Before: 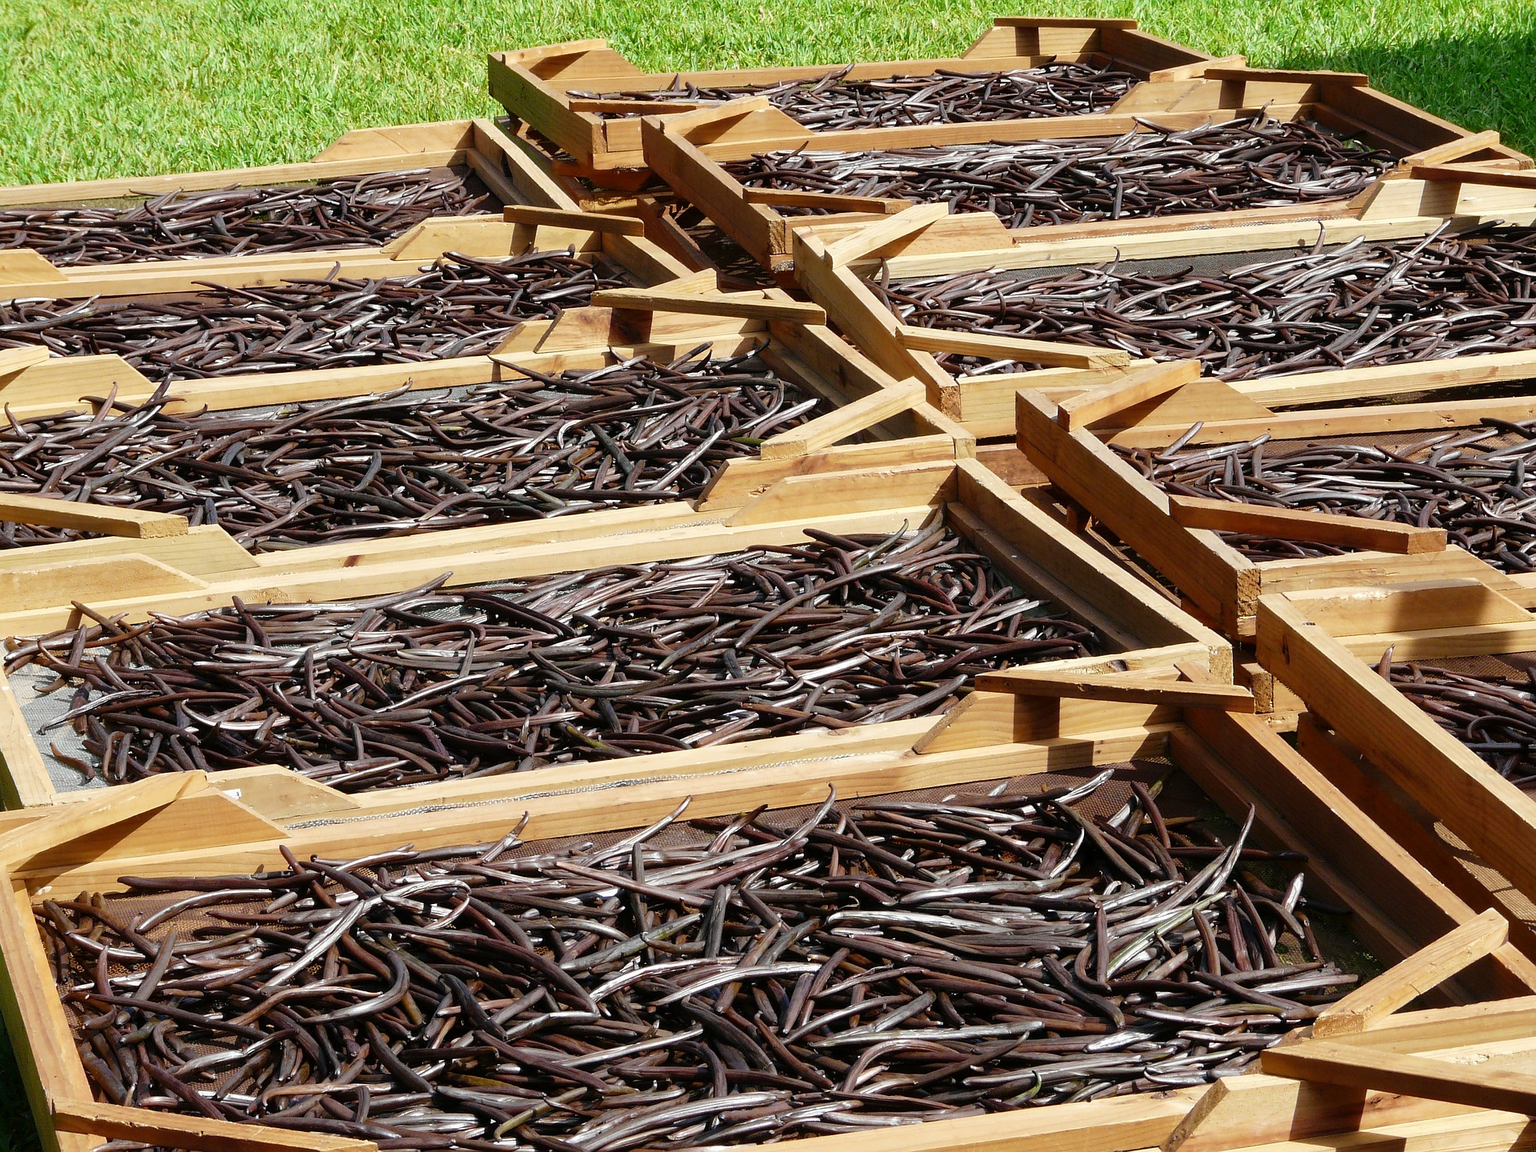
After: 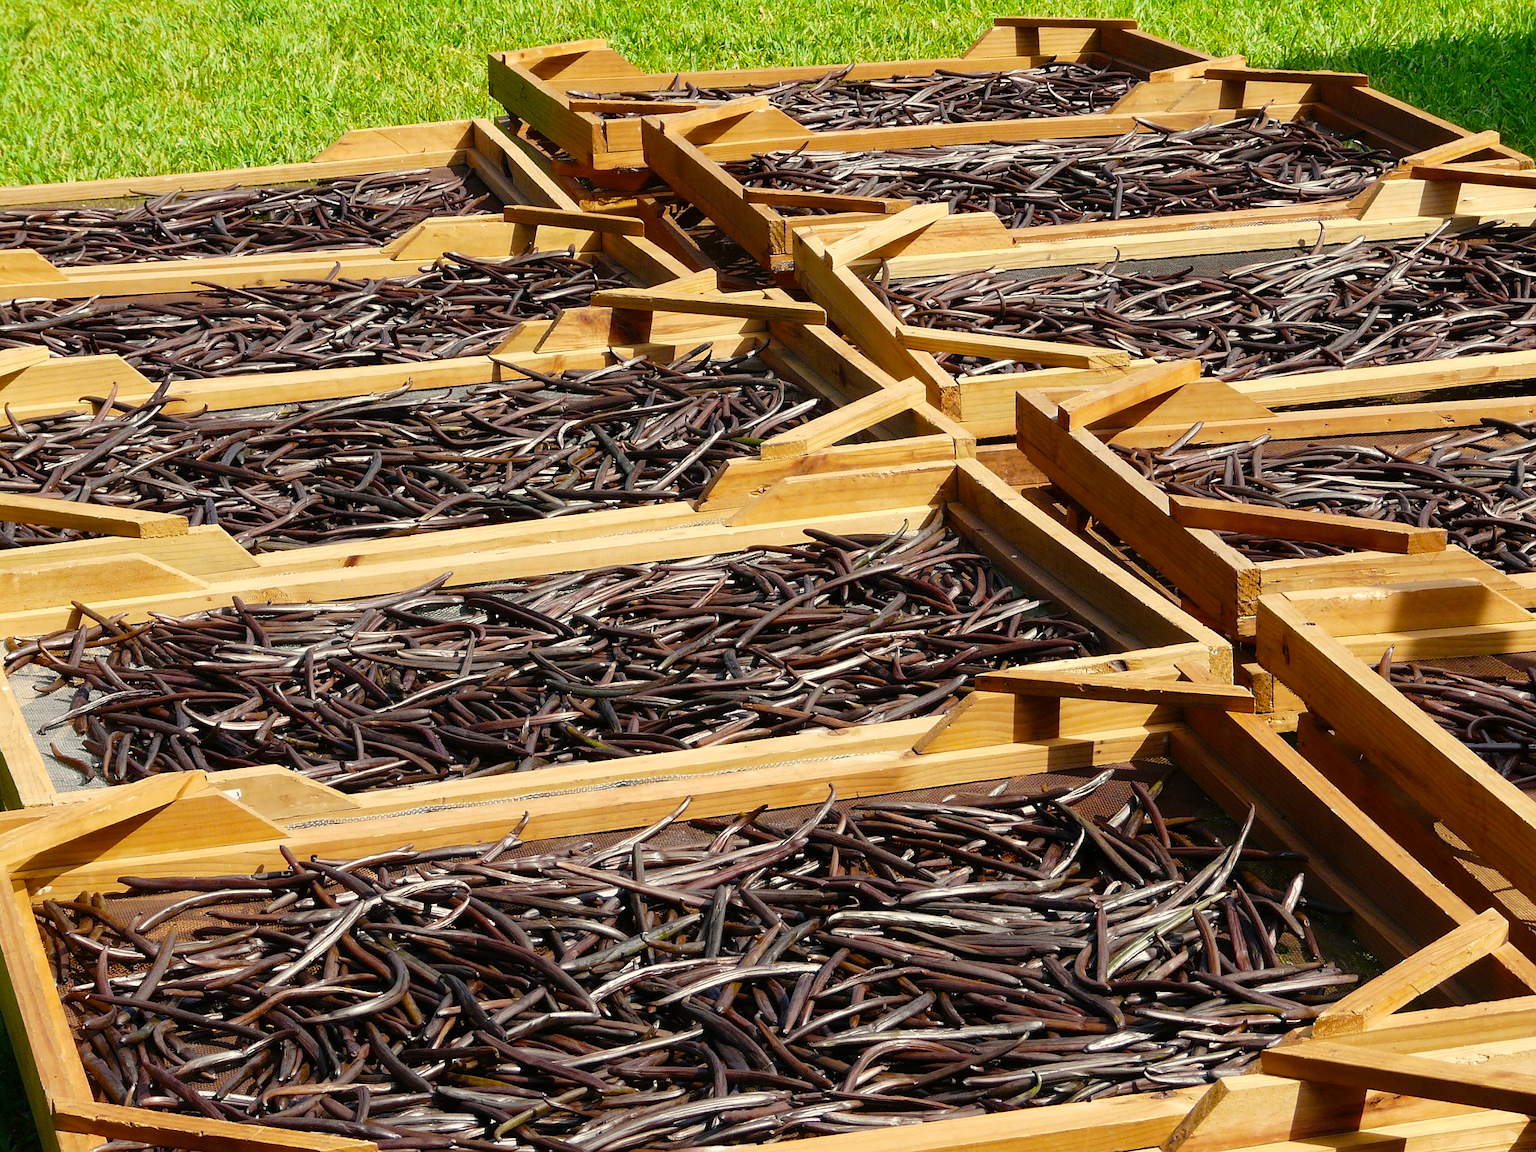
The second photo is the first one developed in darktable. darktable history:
color balance rgb: highlights gain › chroma 3.05%, highlights gain › hue 75.65°, linear chroma grading › global chroma 3.703%, perceptual saturation grading › global saturation 18.619%
